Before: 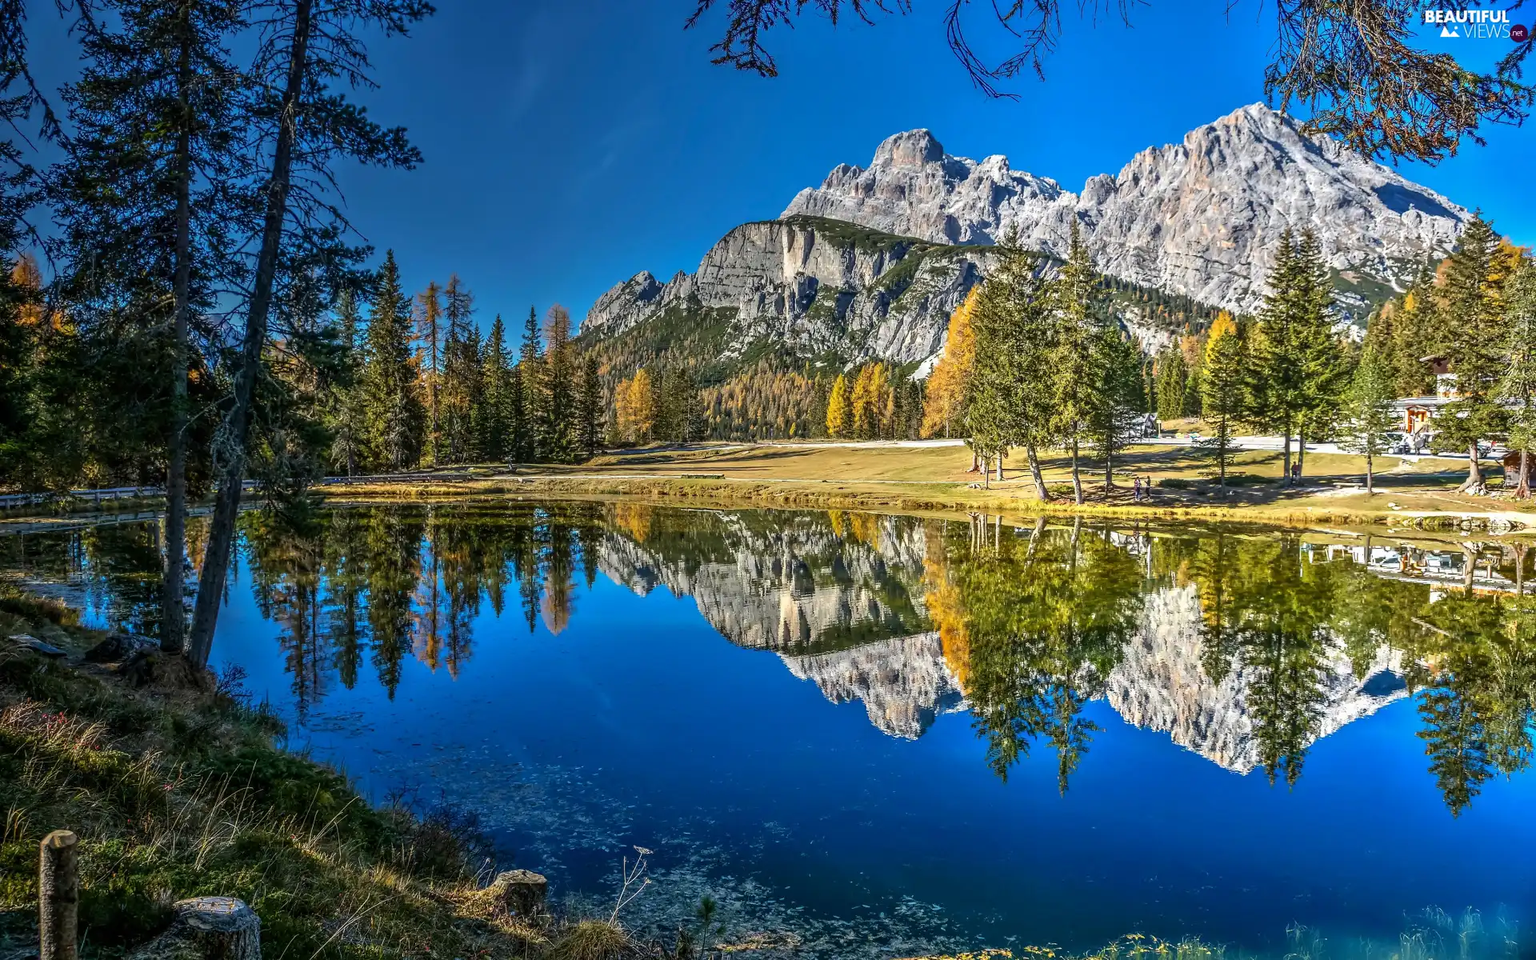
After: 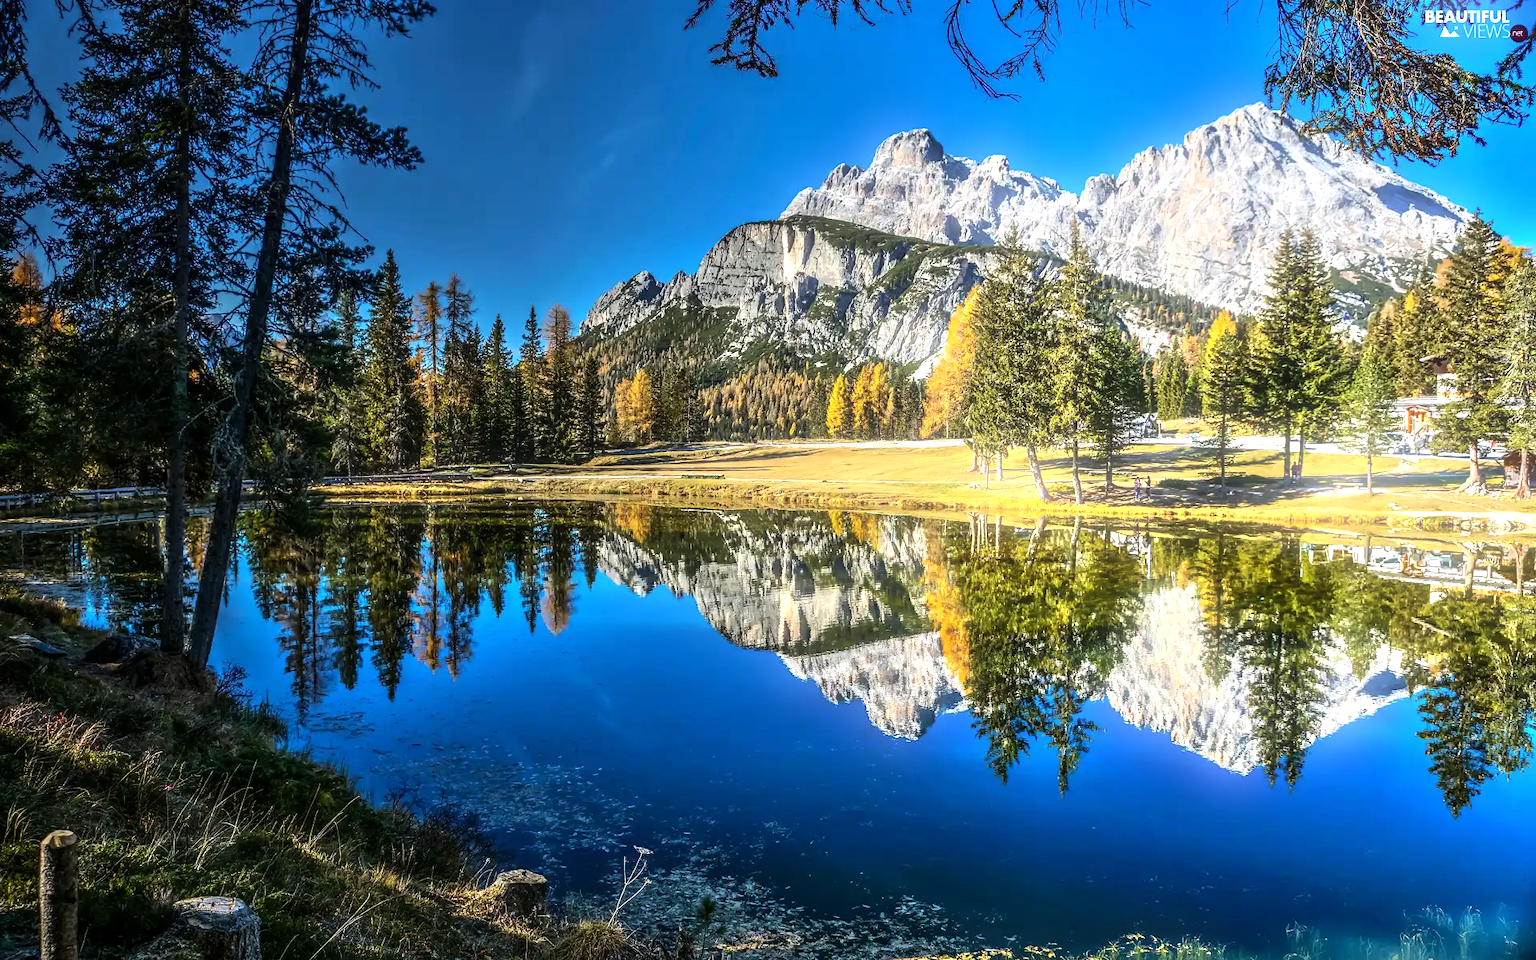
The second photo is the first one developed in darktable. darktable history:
bloom: size 5%, threshold 95%, strength 15%
tone equalizer: -8 EV -0.75 EV, -7 EV -0.7 EV, -6 EV -0.6 EV, -5 EV -0.4 EV, -3 EV 0.4 EV, -2 EV 0.6 EV, -1 EV 0.7 EV, +0 EV 0.75 EV, edges refinement/feathering 500, mask exposure compensation -1.57 EV, preserve details no
